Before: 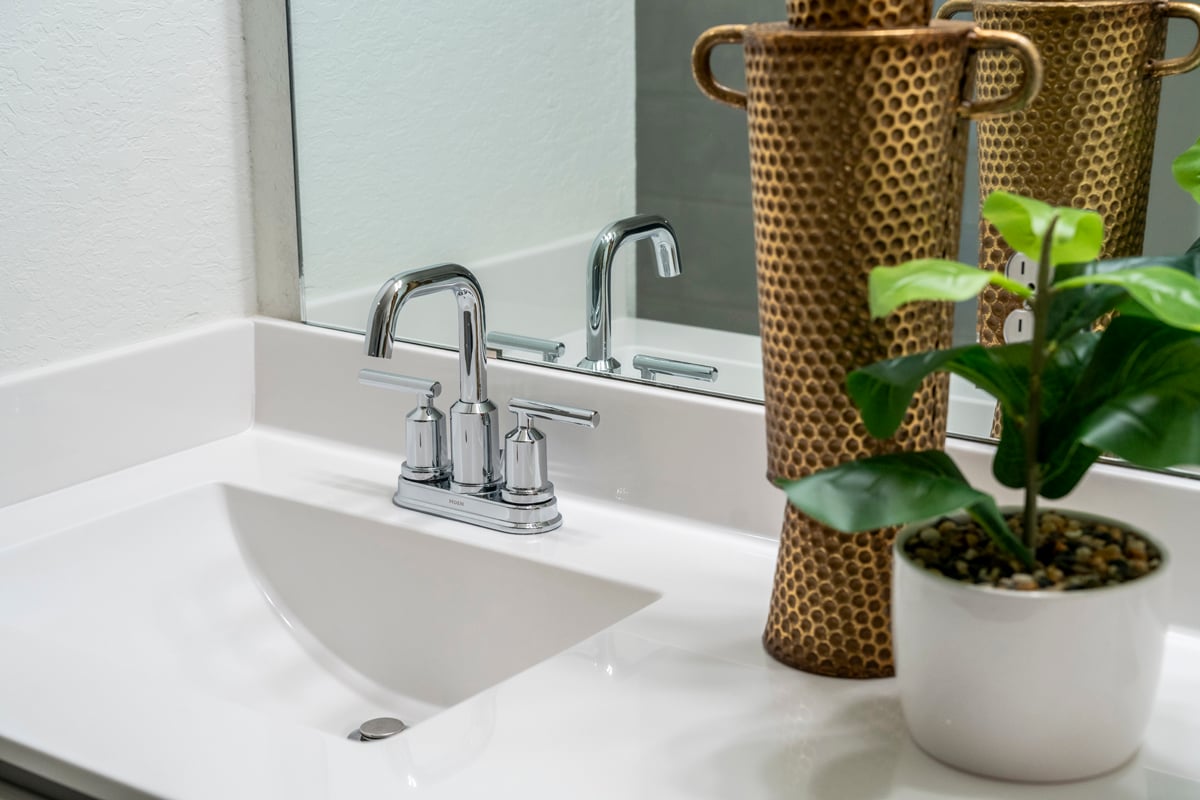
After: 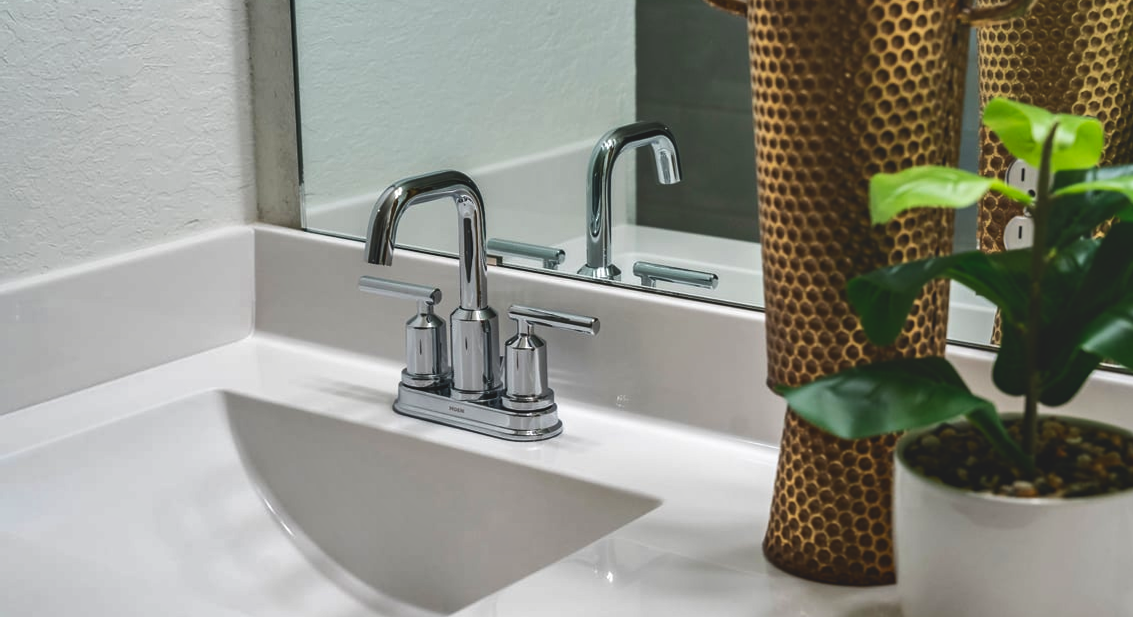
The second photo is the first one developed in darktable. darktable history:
tone equalizer: edges refinement/feathering 500, mask exposure compensation -1.57 EV, preserve details no
haze removal: adaptive false
exposure: black level correction -0.042, exposure 0.064 EV, compensate exposure bias true, compensate highlight preservation false
contrast brightness saturation: contrast 0.101, brightness -0.257, saturation 0.139
crop and rotate: angle 0.036°, top 11.757%, right 5.558%, bottom 11.11%
shadows and highlights: shadows 52.61, soften with gaussian
